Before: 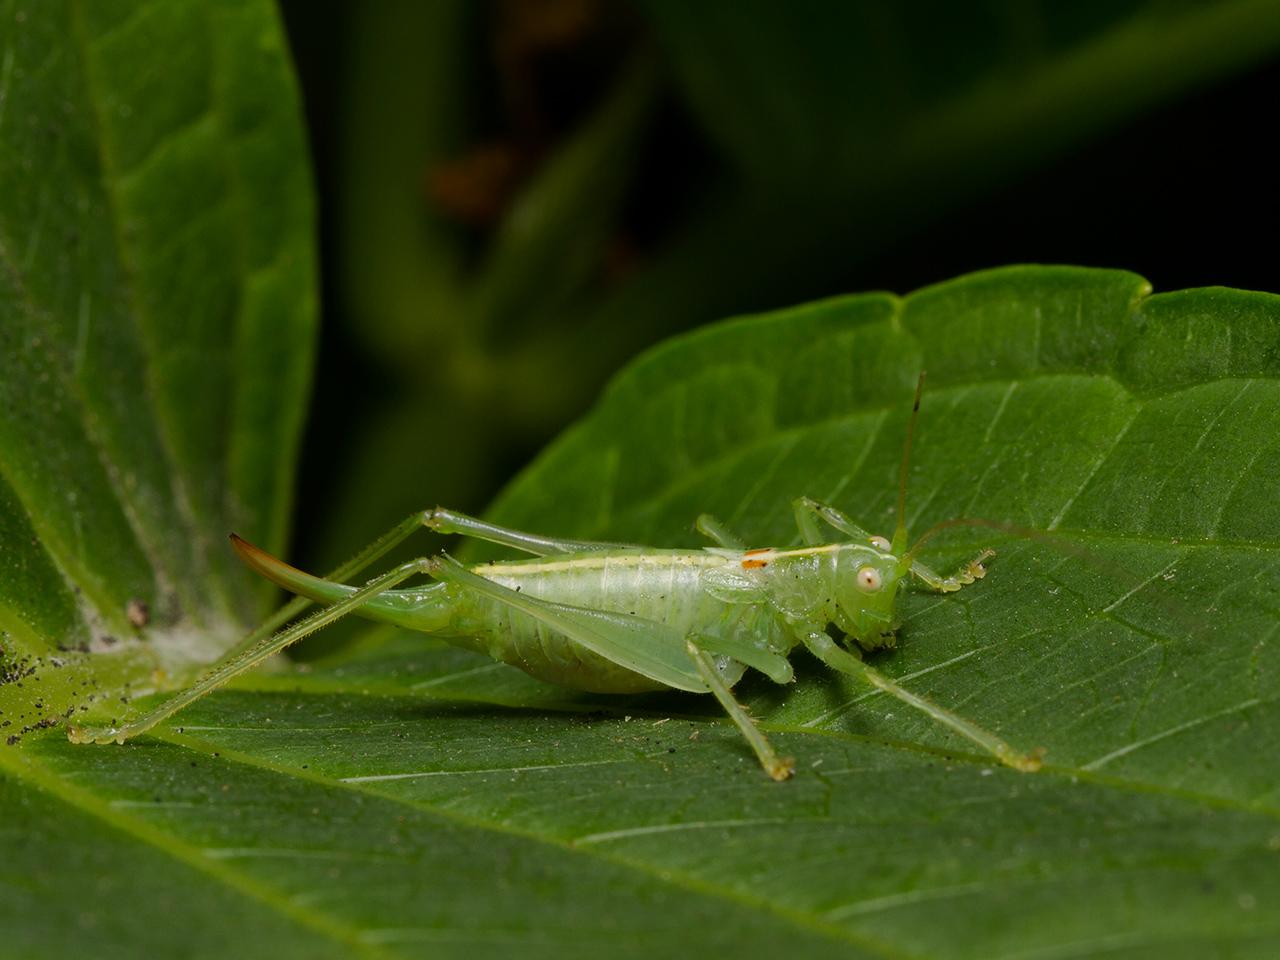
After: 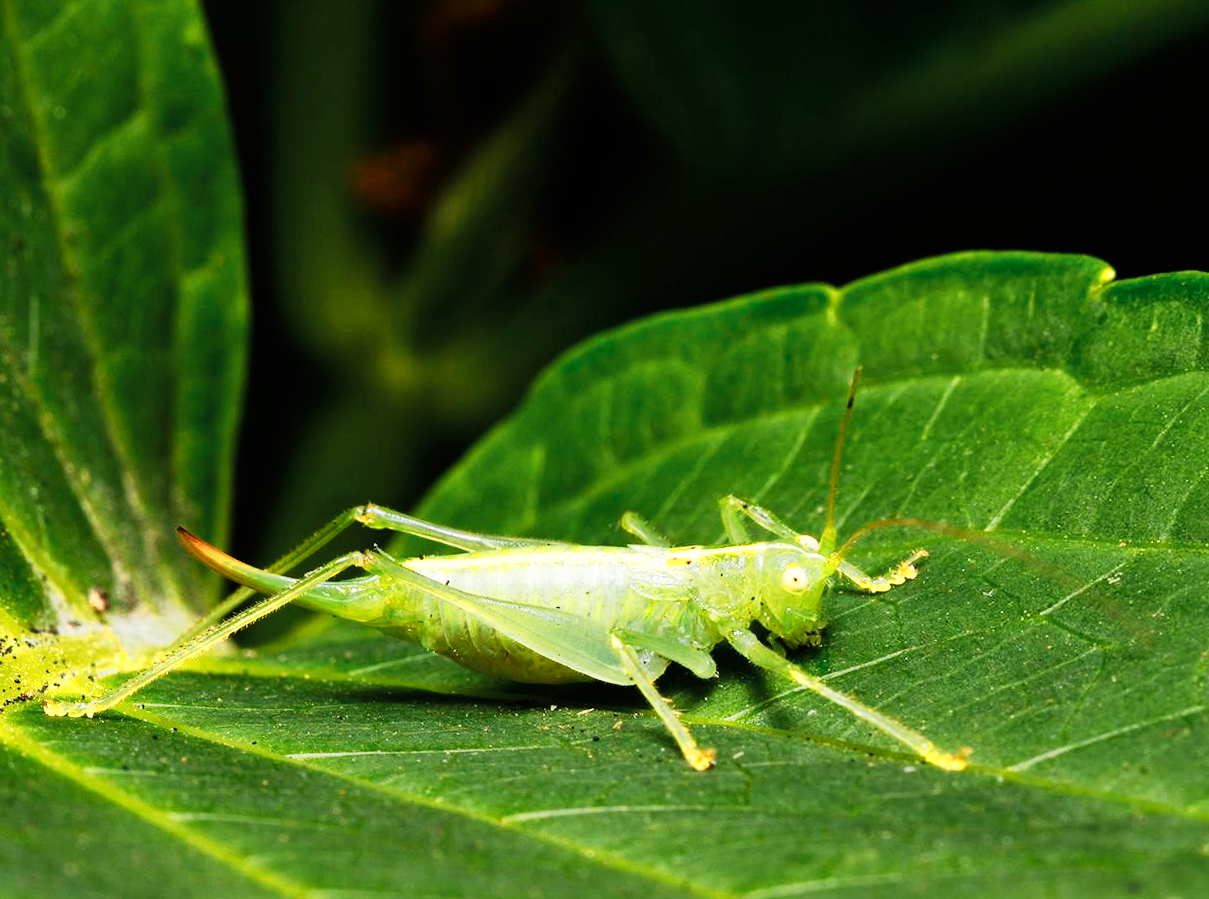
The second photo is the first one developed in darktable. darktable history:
base curve: curves: ch0 [(0, 0) (0.007, 0.004) (0.027, 0.03) (0.046, 0.07) (0.207, 0.54) (0.442, 0.872) (0.673, 0.972) (1, 1)], preserve colors none
rotate and perspective: rotation 0.062°, lens shift (vertical) 0.115, lens shift (horizontal) -0.133, crop left 0.047, crop right 0.94, crop top 0.061, crop bottom 0.94
white balance: red 0.982, blue 1.018
color zones: curves: ch0 [(0.018, 0.548) (0.197, 0.654) (0.425, 0.447) (0.605, 0.658) (0.732, 0.579)]; ch1 [(0.105, 0.531) (0.224, 0.531) (0.386, 0.39) (0.618, 0.456) (0.732, 0.456) (0.956, 0.421)]; ch2 [(0.039, 0.583) (0.215, 0.465) (0.399, 0.544) (0.465, 0.548) (0.614, 0.447) (0.724, 0.43) (0.882, 0.623) (0.956, 0.632)]
